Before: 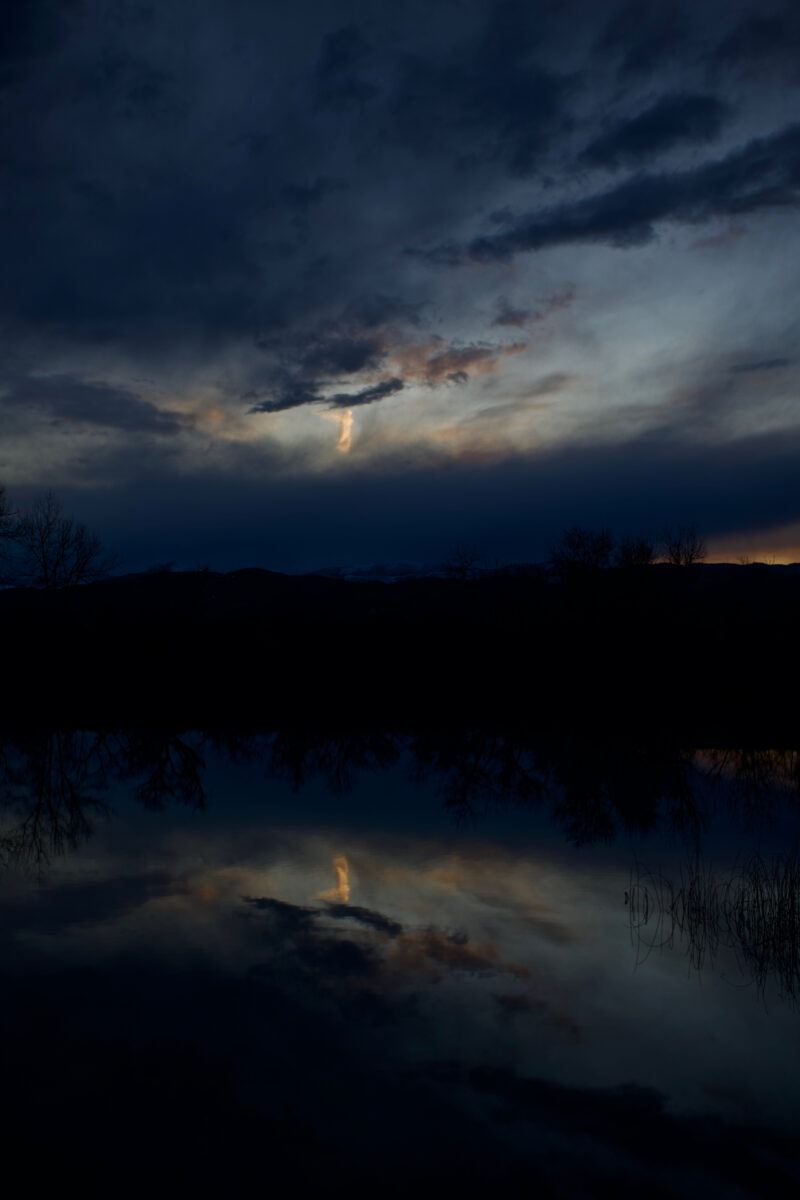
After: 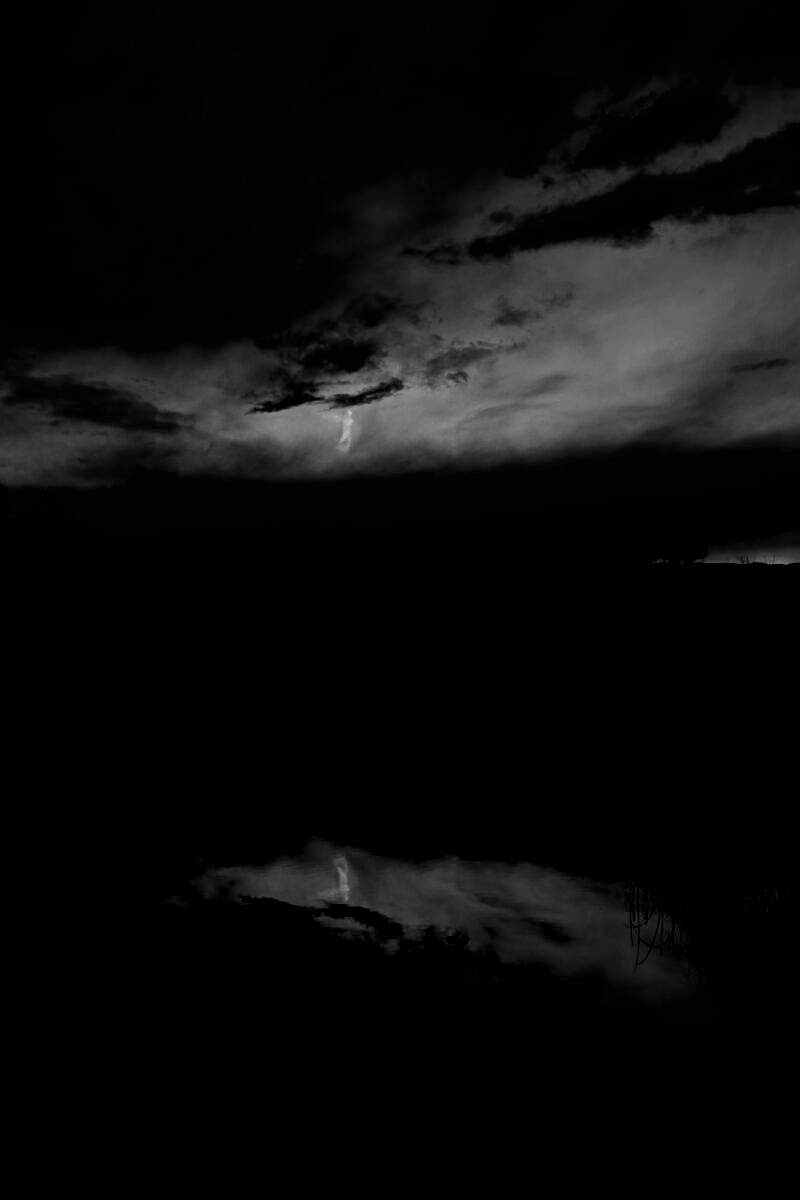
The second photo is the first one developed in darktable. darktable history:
sharpen: on, module defaults
monochrome: on, module defaults
exposure: exposure -0.582 EV, compensate highlight preservation false
tone equalizer: on, module defaults
base curve: curves: ch0 [(0.017, 0) (0.425, 0.441) (0.844, 0.933) (1, 1)], preserve colors none
